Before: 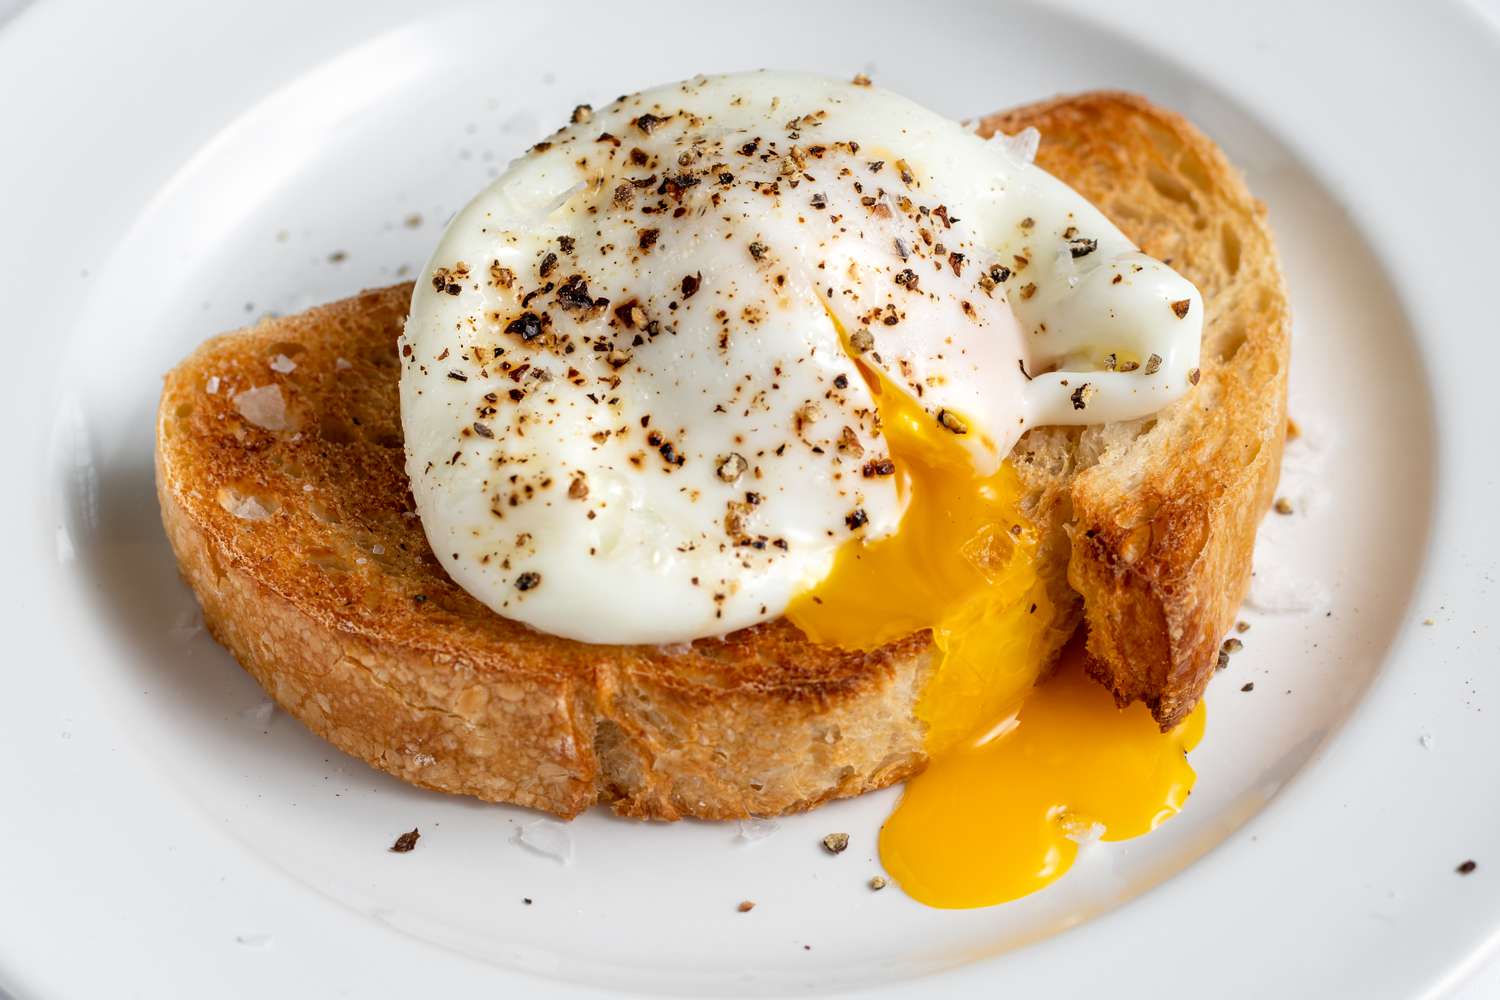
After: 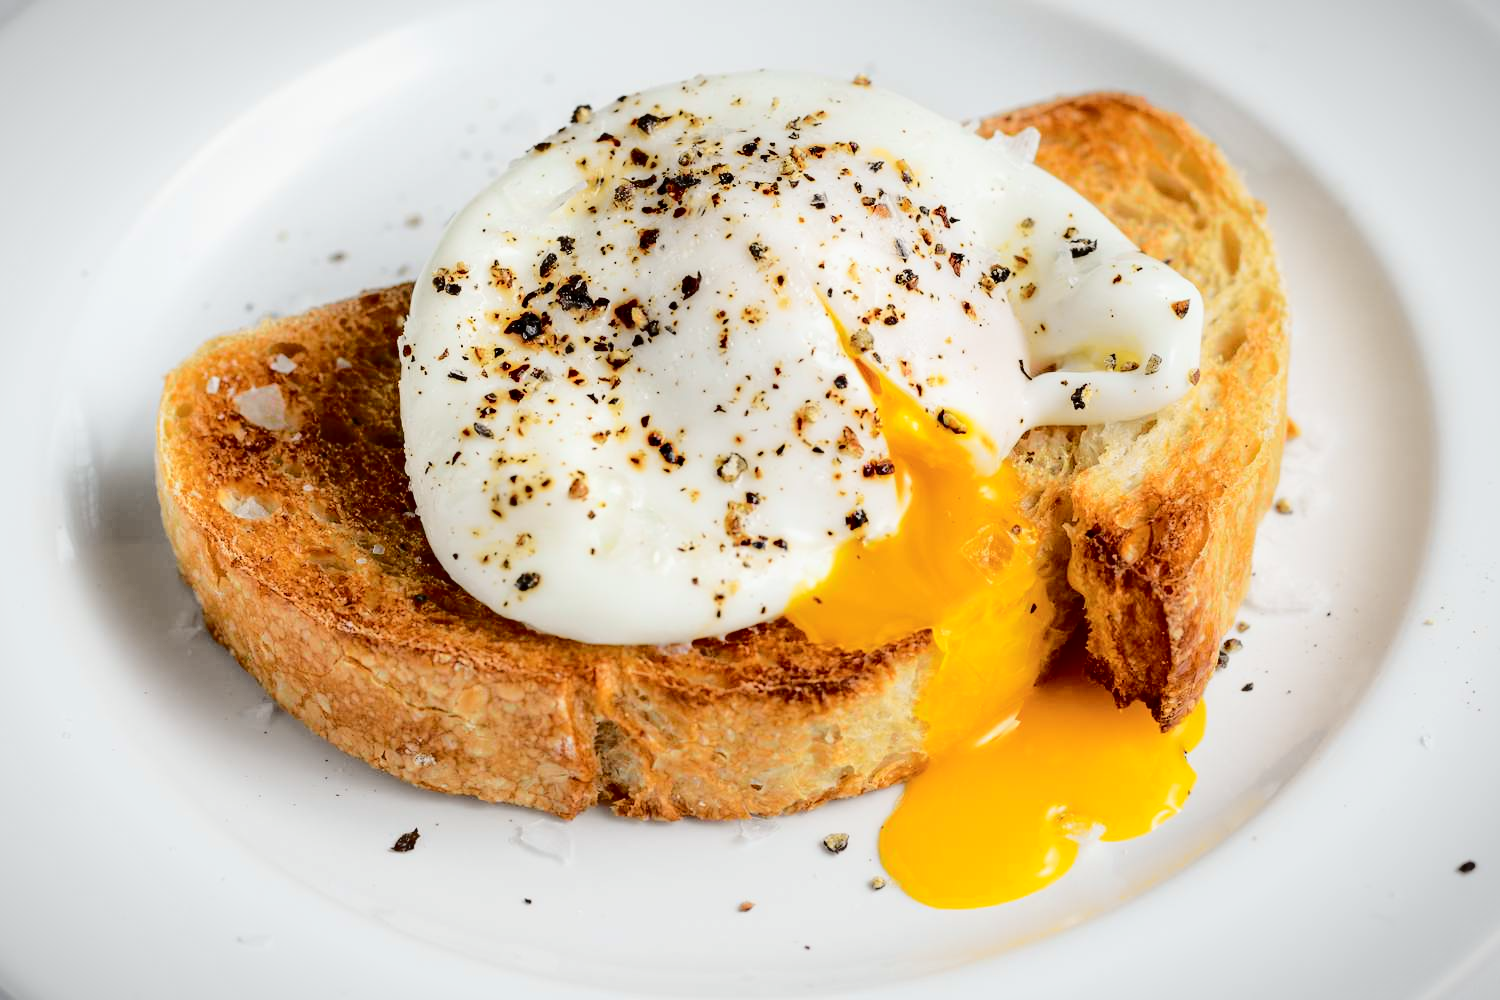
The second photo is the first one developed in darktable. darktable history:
tone curve: curves: ch0 [(0, 0) (0.094, 0.039) (0.243, 0.155) (0.411, 0.482) (0.479, 0.583) (0.654, 0.742) (0.793, 0.851) (0.994, 0.974)]; ch1 [(0, 0) (0.161, 0.092) (0.35, 0.33) (0.392, 0.392) (0.456, 0.456) (0.505, 0.502) (0.537, 0.518) (0.553, 0.53) (0.573, 0.569) (0.718, 0.718) (1, 1)]; ch2 [(0, 0) (0.346, 0.362) (0.411, 0.412) (0.502, 0.502) (0.531, 0.521) (0.576, 0.553) (0.615, 0.621) (1, 1)], color space Lab, independent channels, preserve colors none
vignetting: fall-off start 100.62%, width/height ratio 1.303, unbound false
